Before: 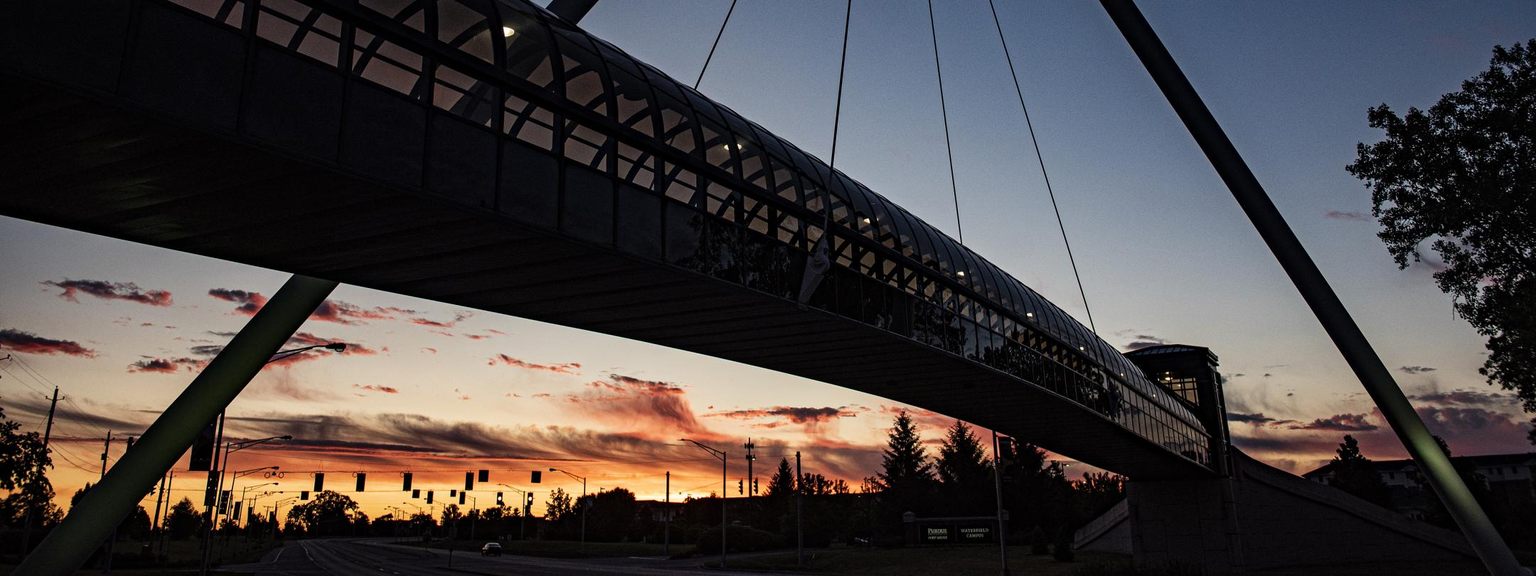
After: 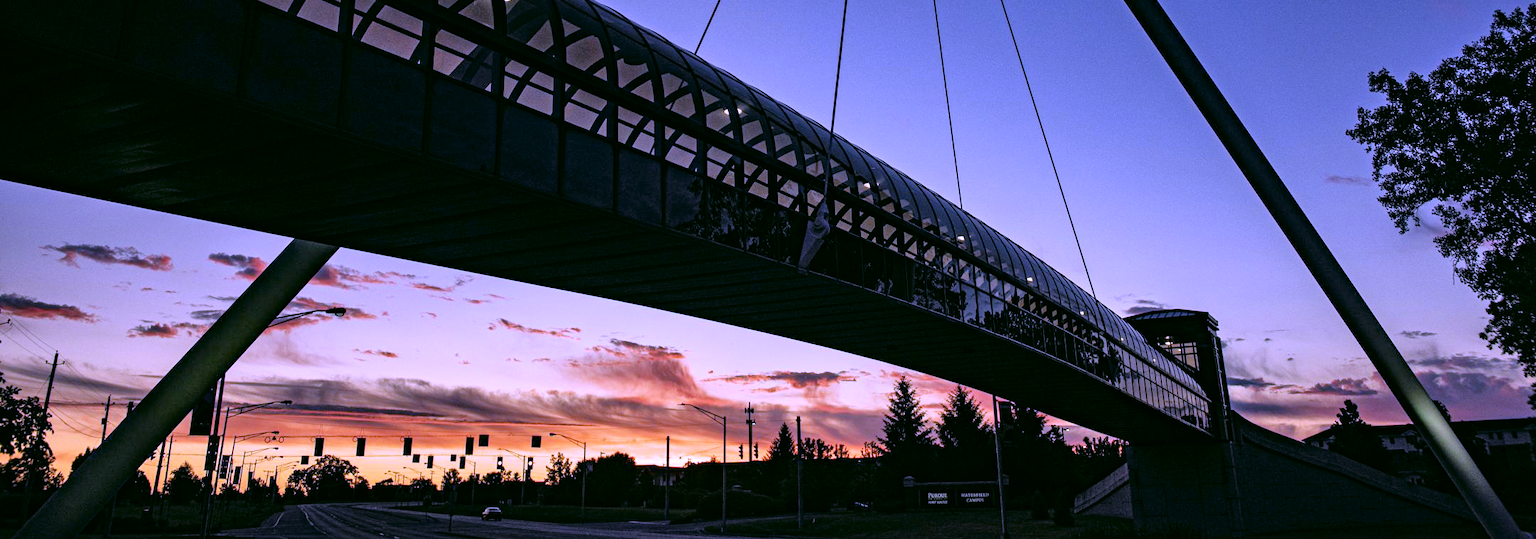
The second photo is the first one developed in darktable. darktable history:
tone equalizer: -7 EV 0.15 EV, -6 EV 0.6 EV, -5 EV 1.15 EV, -4 EV 1.33 EV, -3 EV 1.15 EV, -2 EV 0.6 EV, -1 EV 0.15 EV, mask exposure compensation -0.5 EV
crop and rotate: top 6.25%
color correction: highlights a* 4.02, highlights b* 4.98, shadows a* -7.55, shadows b* 4.98
white balance: red 0.98, blue 1.61
